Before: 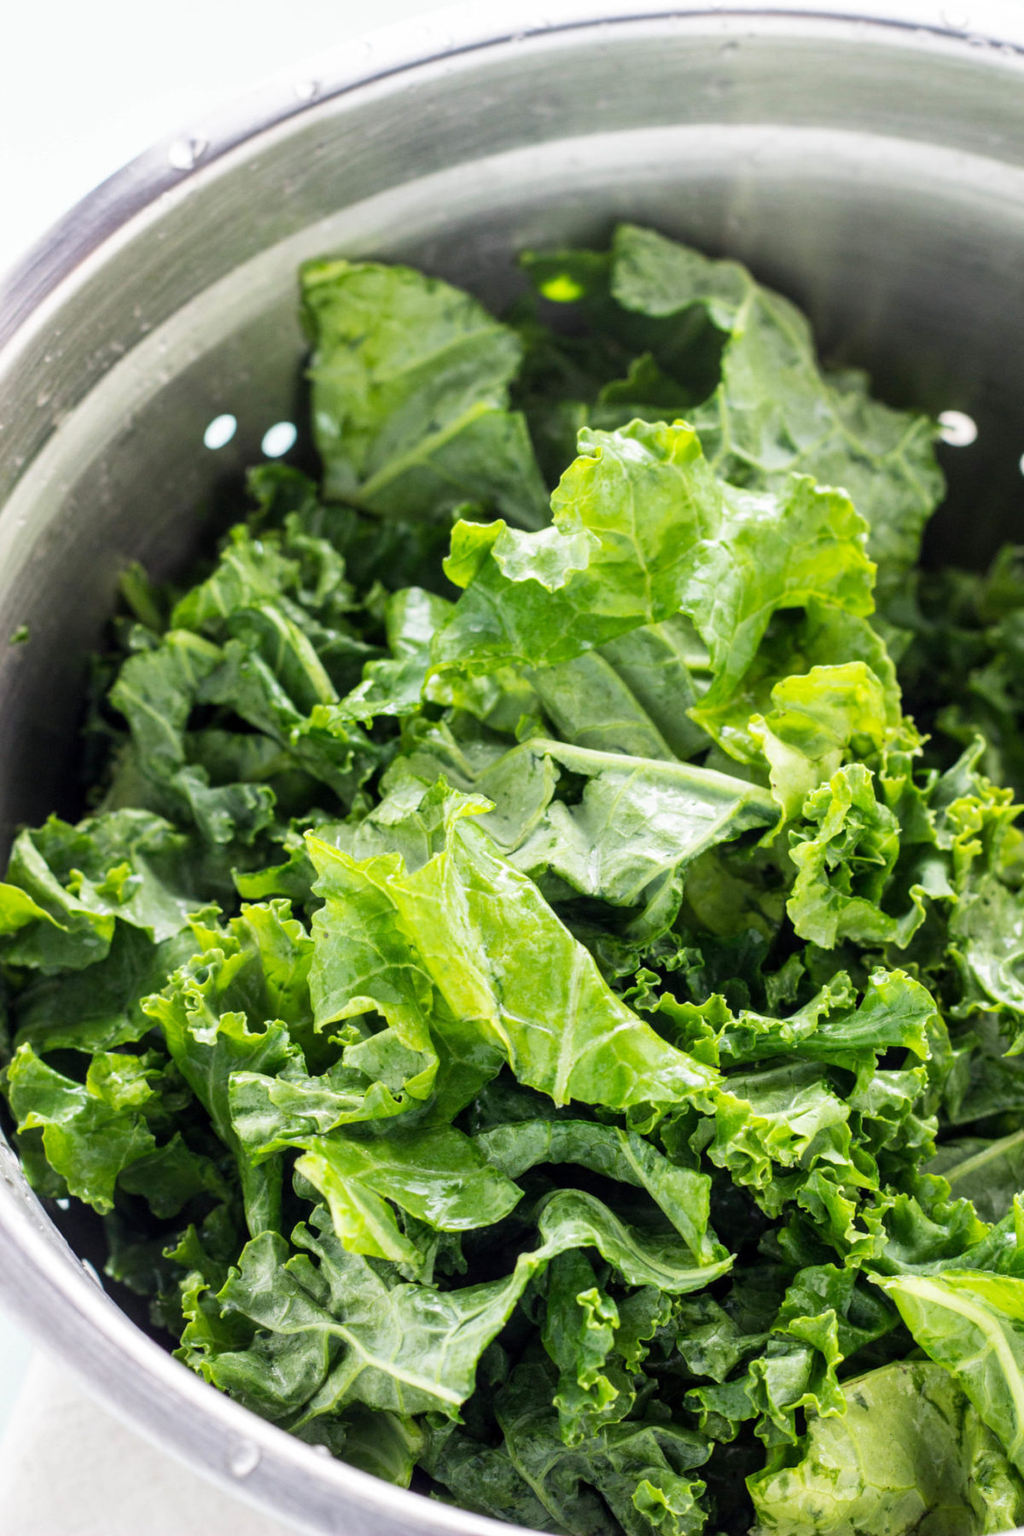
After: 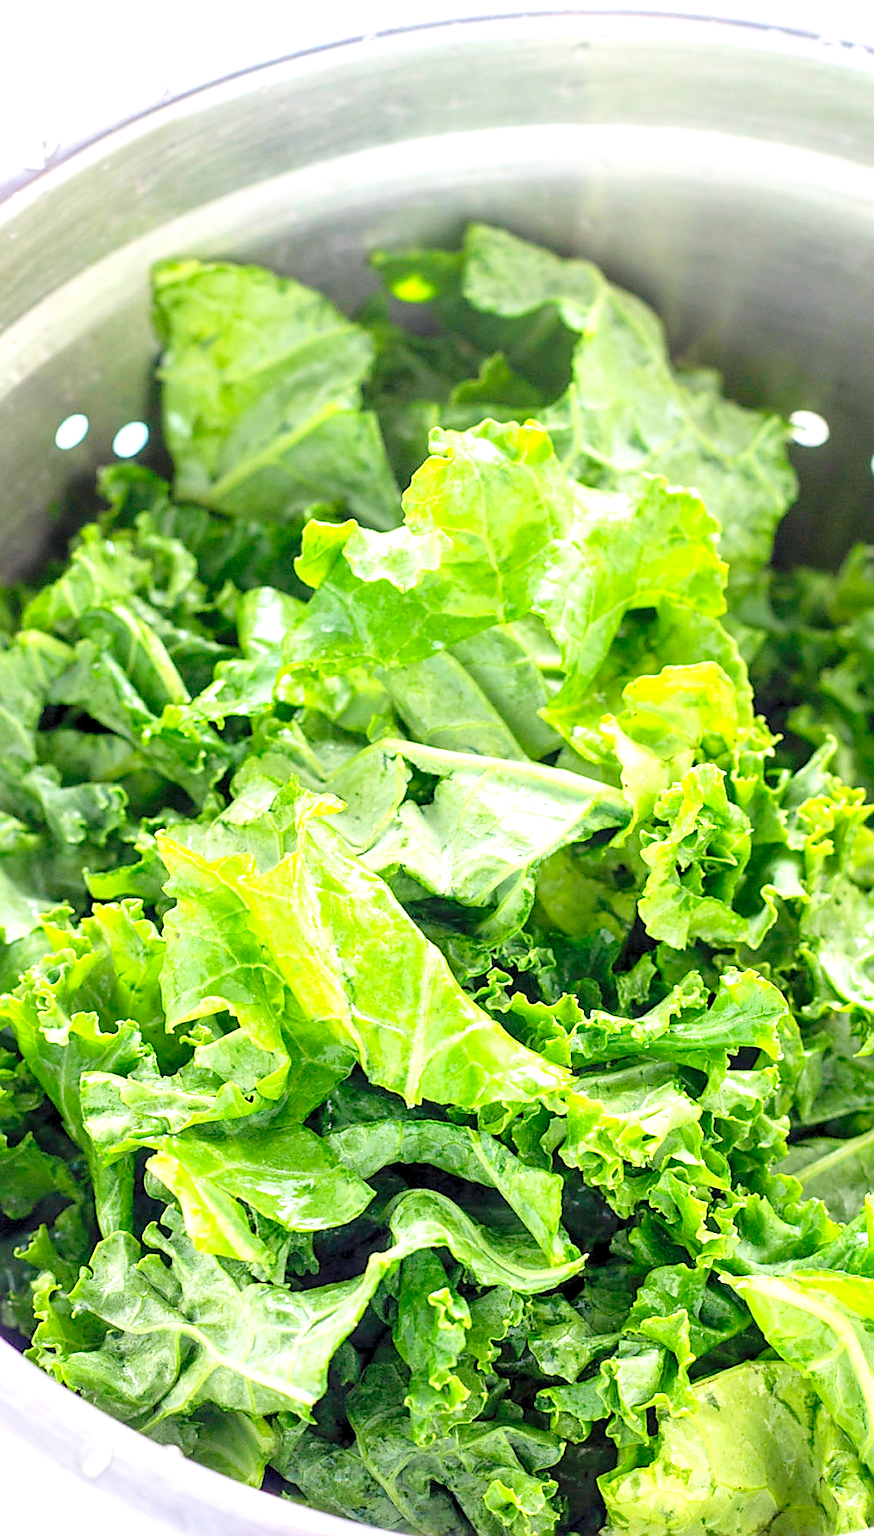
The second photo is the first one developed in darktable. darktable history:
sharpen: radius 1.413, amount 1.264, threshold 0.82
levels: levels [0.008, 0.318, 0.836]
exposure: compensate highlight preservation false
crop and rotate: left 14.577%
